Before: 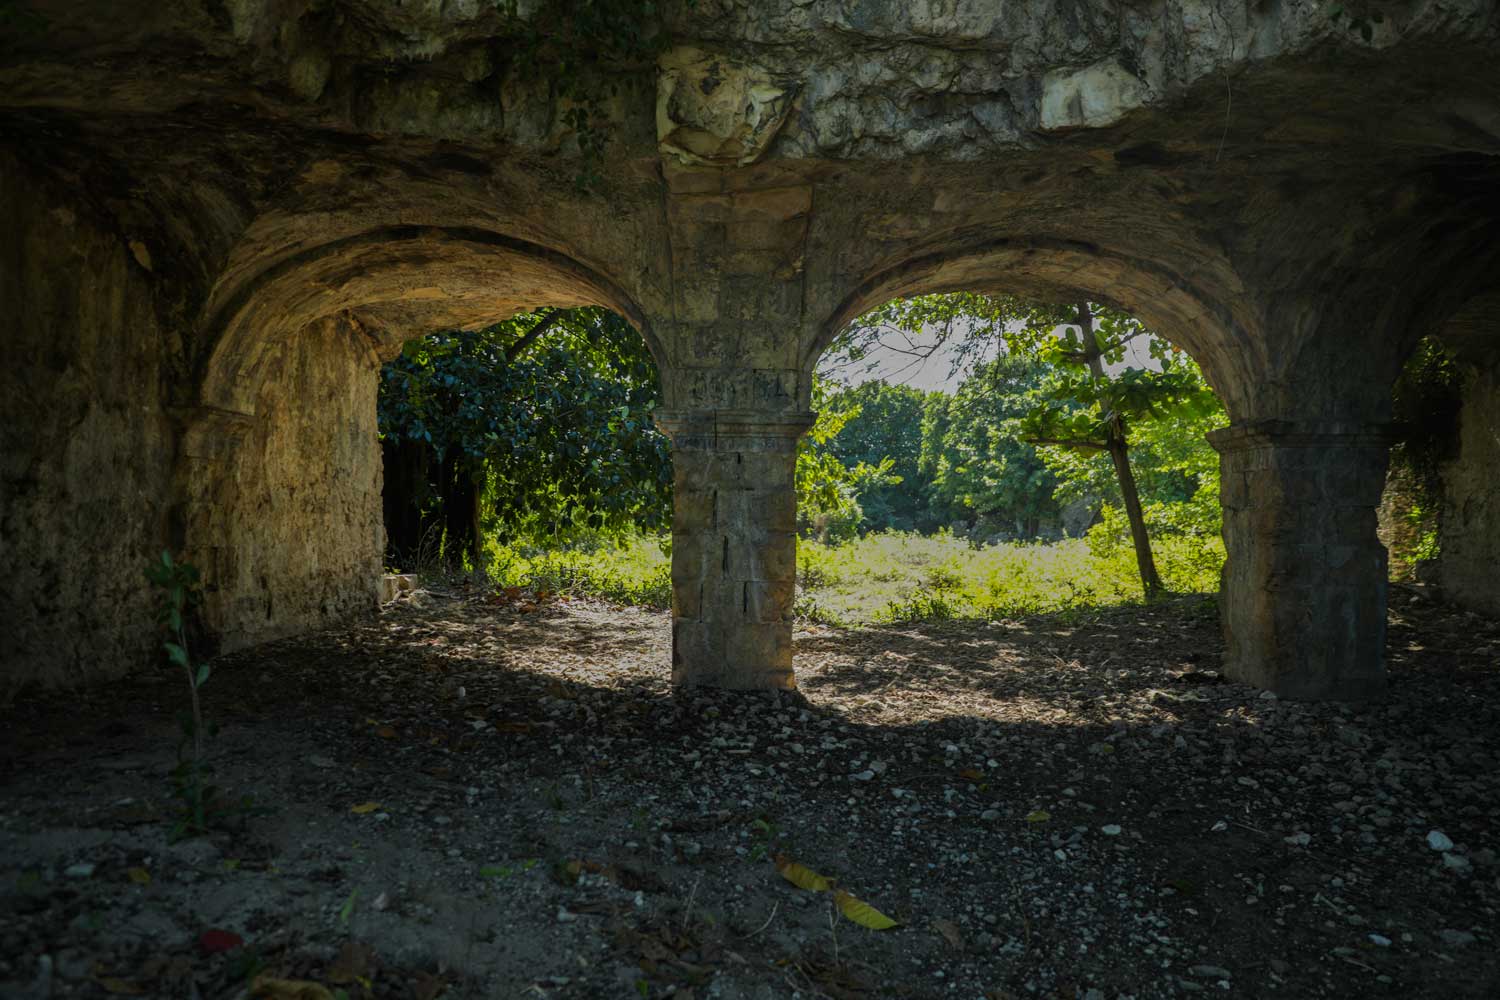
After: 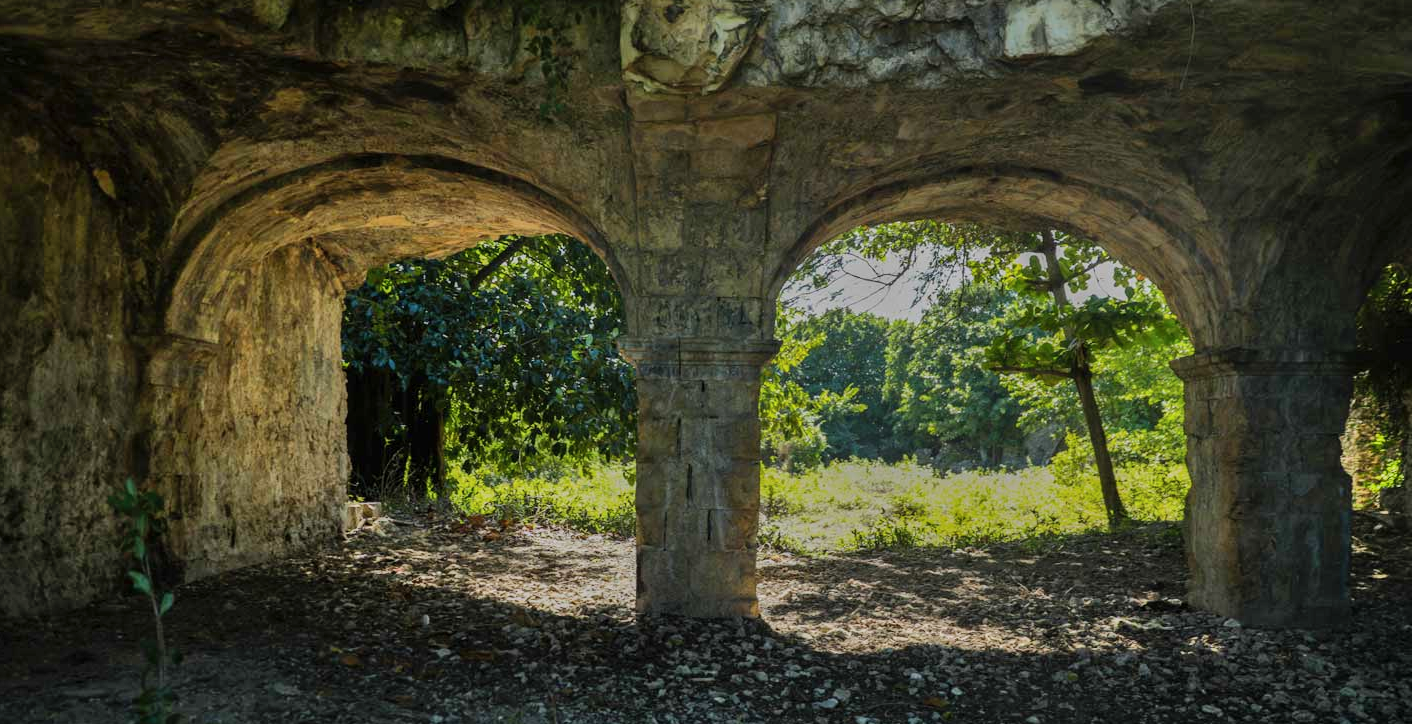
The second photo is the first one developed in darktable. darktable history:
crop: left 2.415%, top 7.264%, right 3.404%, bottom 20.312%
shadows and highlights: soften with gaussian
